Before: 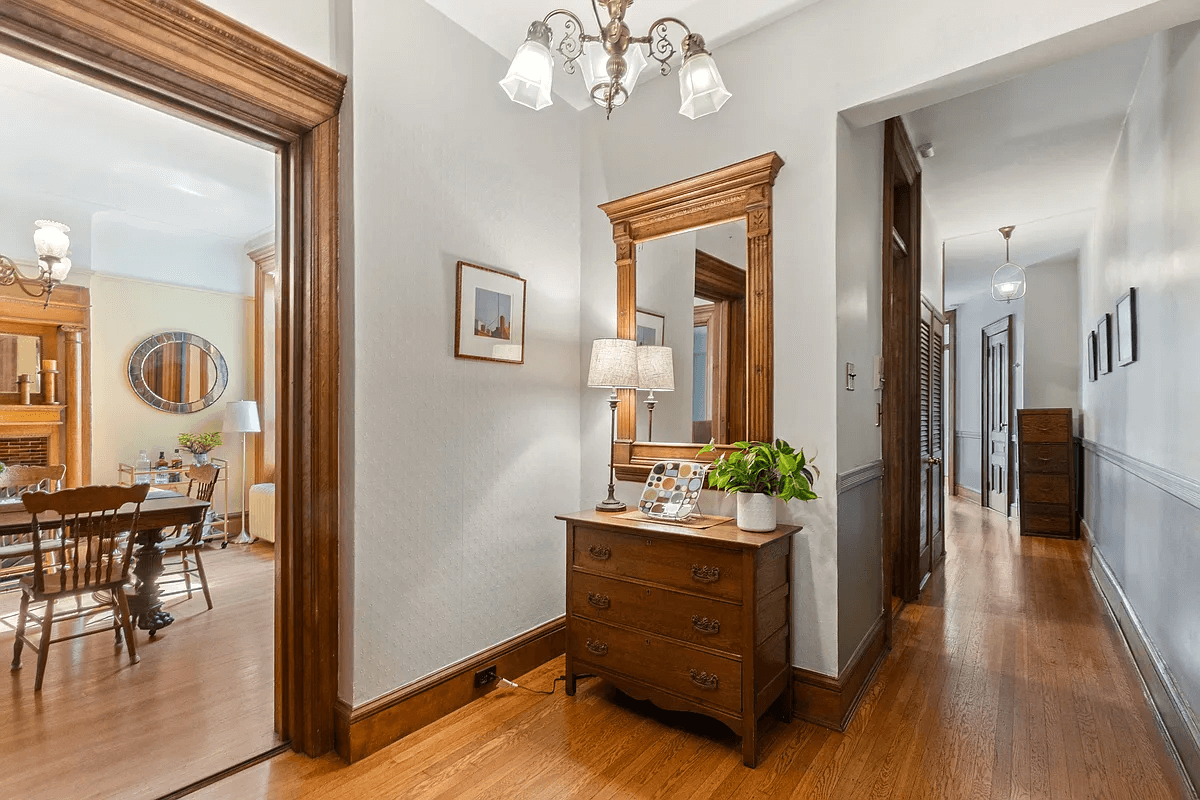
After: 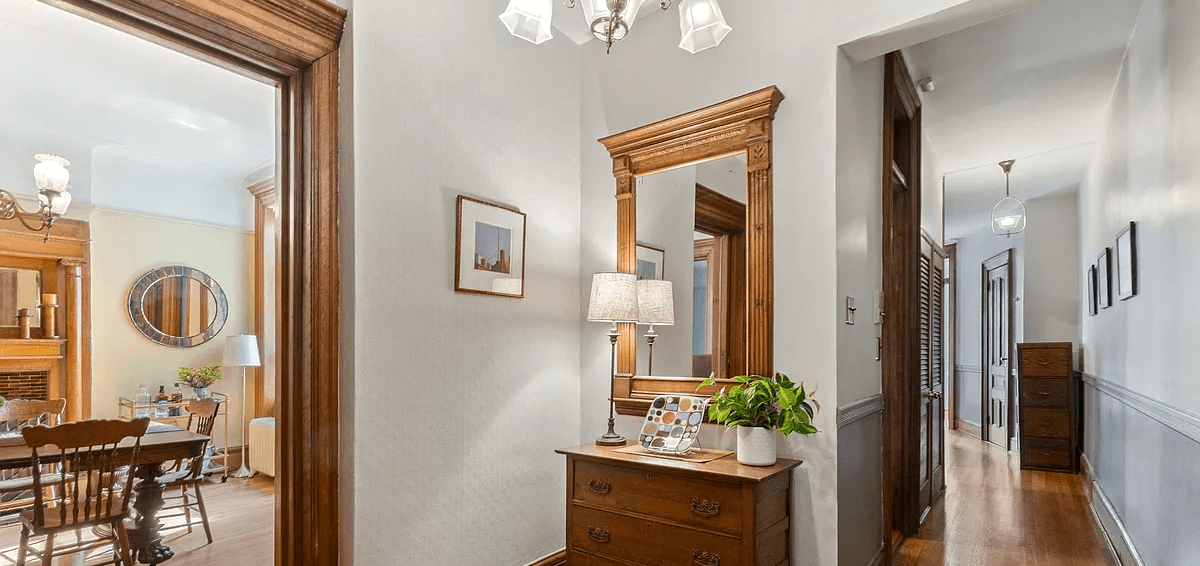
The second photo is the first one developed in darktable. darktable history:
tone equalizer: mask exposure compensation -0.496 EV
crop and rotate: top 8.335%, bottom 20.91%
